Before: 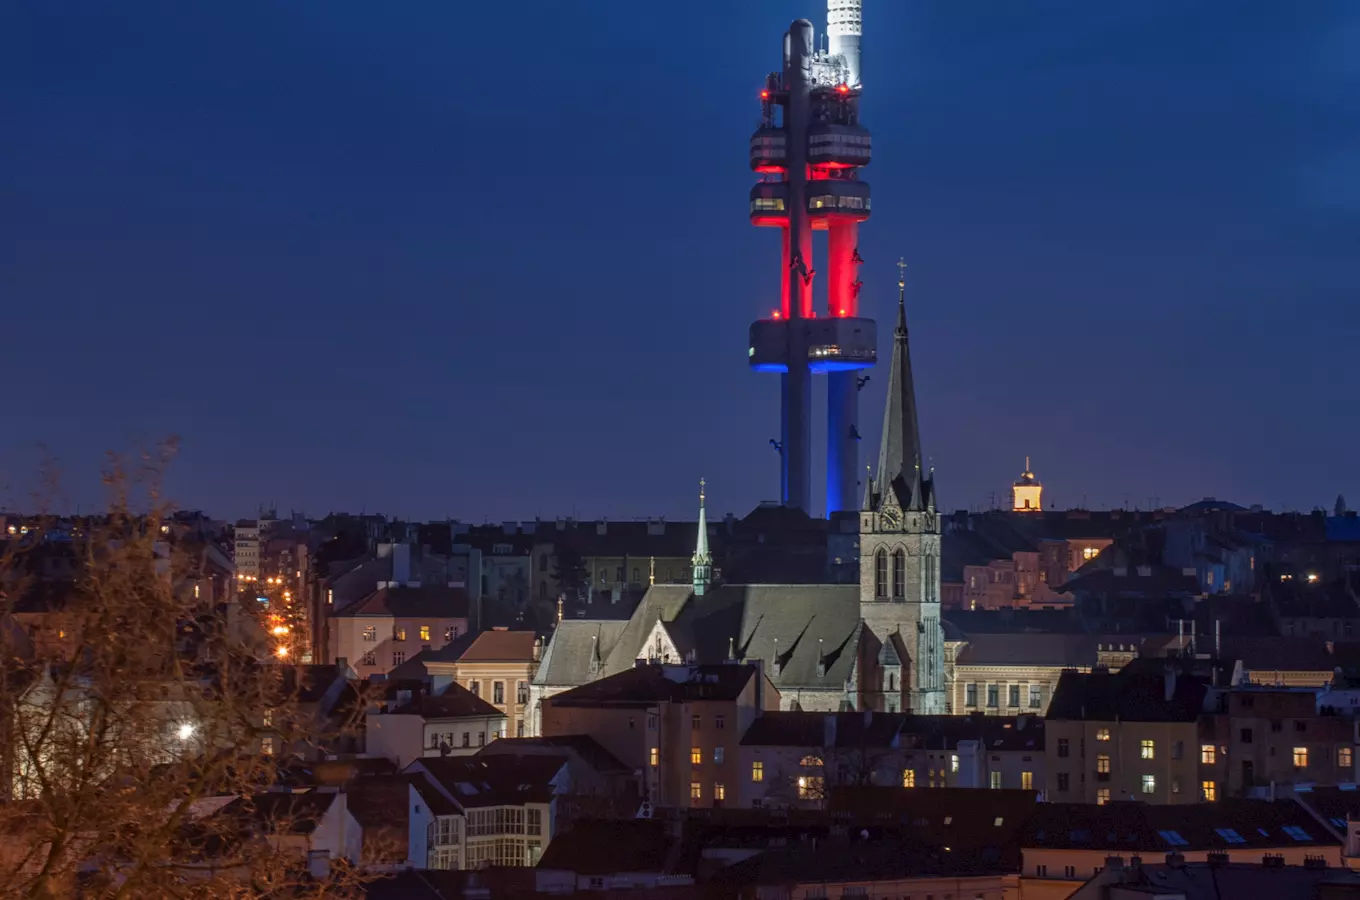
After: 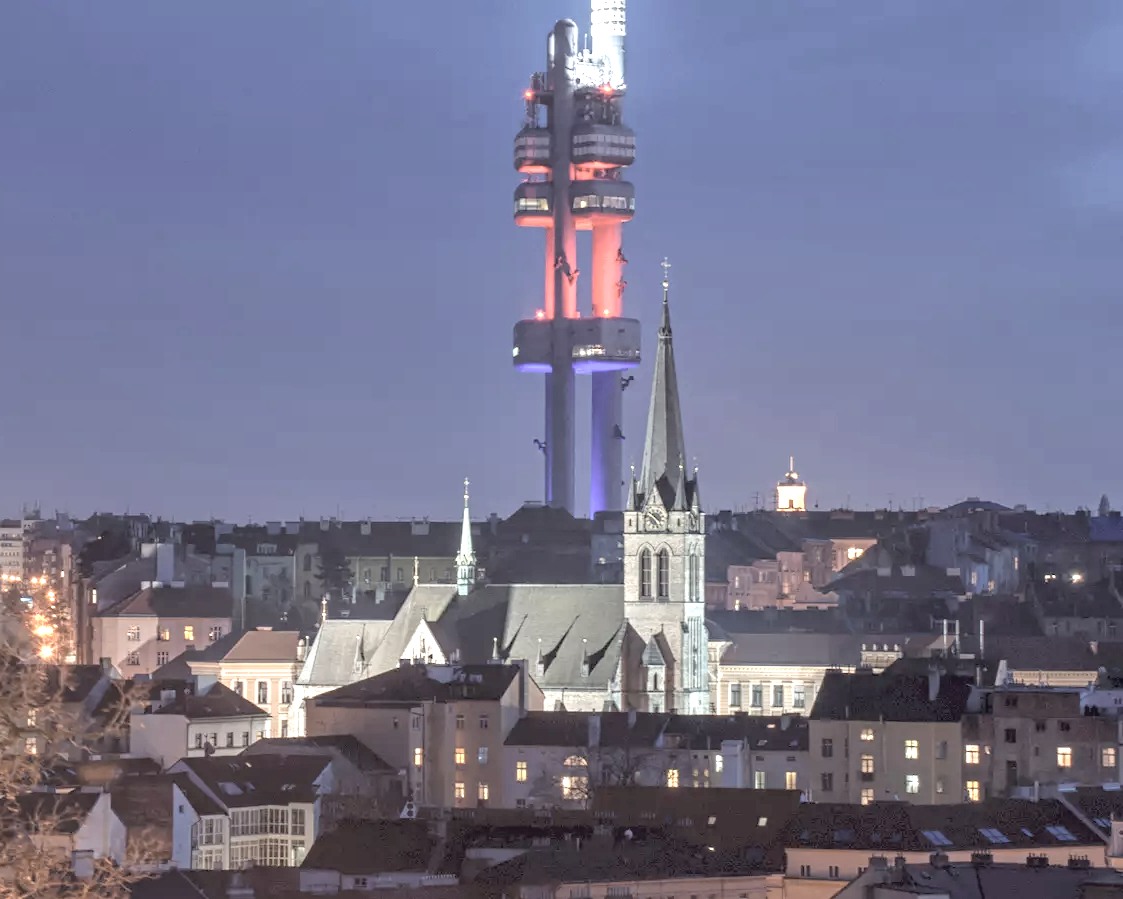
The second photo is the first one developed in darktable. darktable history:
contrast brightness saturation: brightness 0.186, saturation -0.515
exposure: black level correction 0, exposure 1.595 EV, compensate highlight preservation false
crop: left 17.382%, bottom 0.04%
